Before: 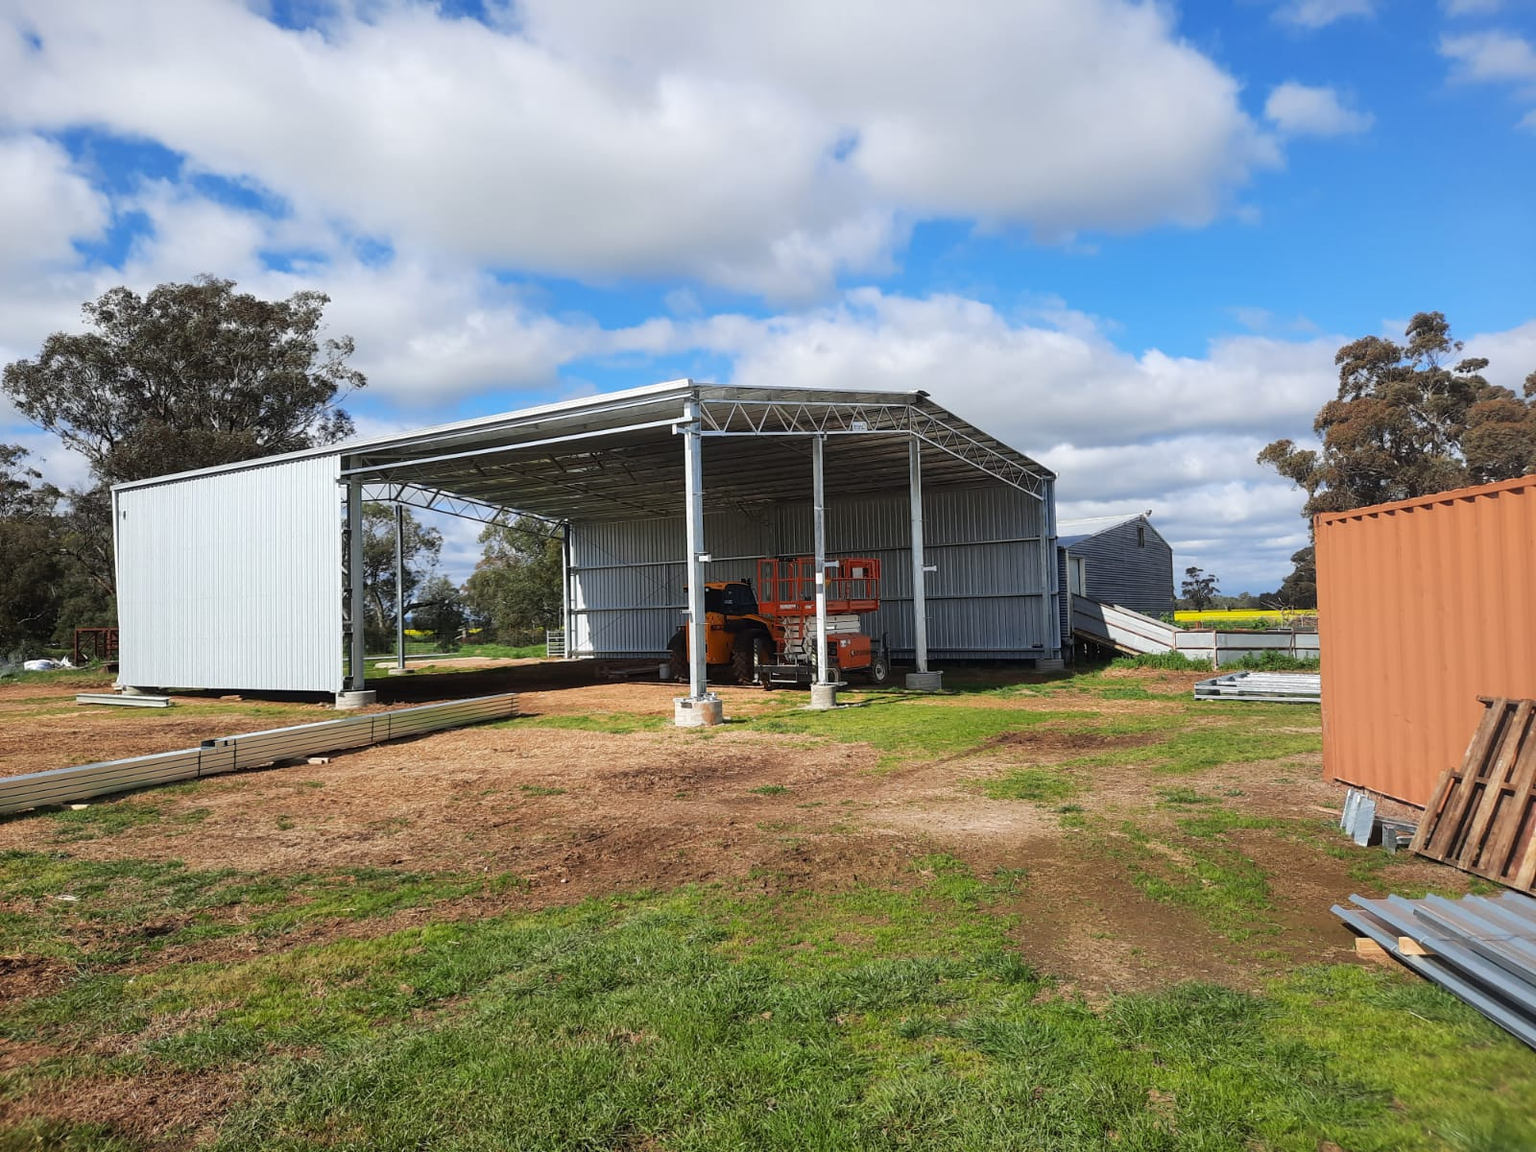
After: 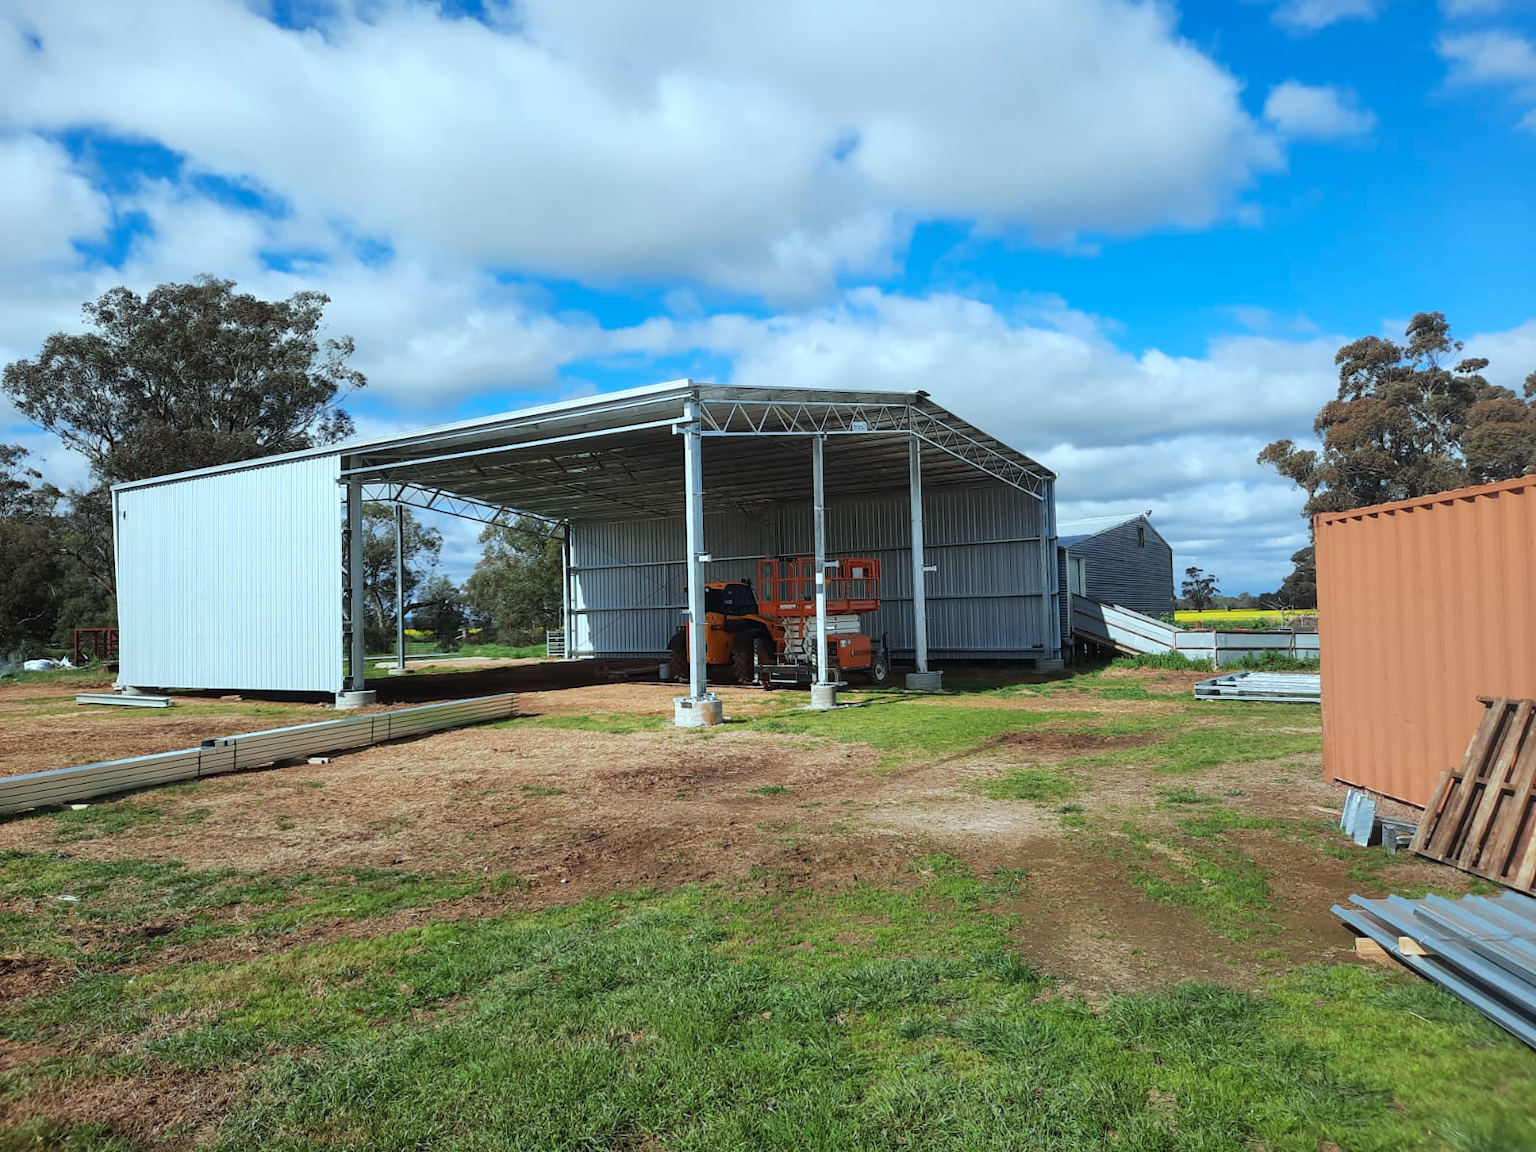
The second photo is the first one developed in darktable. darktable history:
color correction: highlights a* -10.01, highlights b* -10.09
